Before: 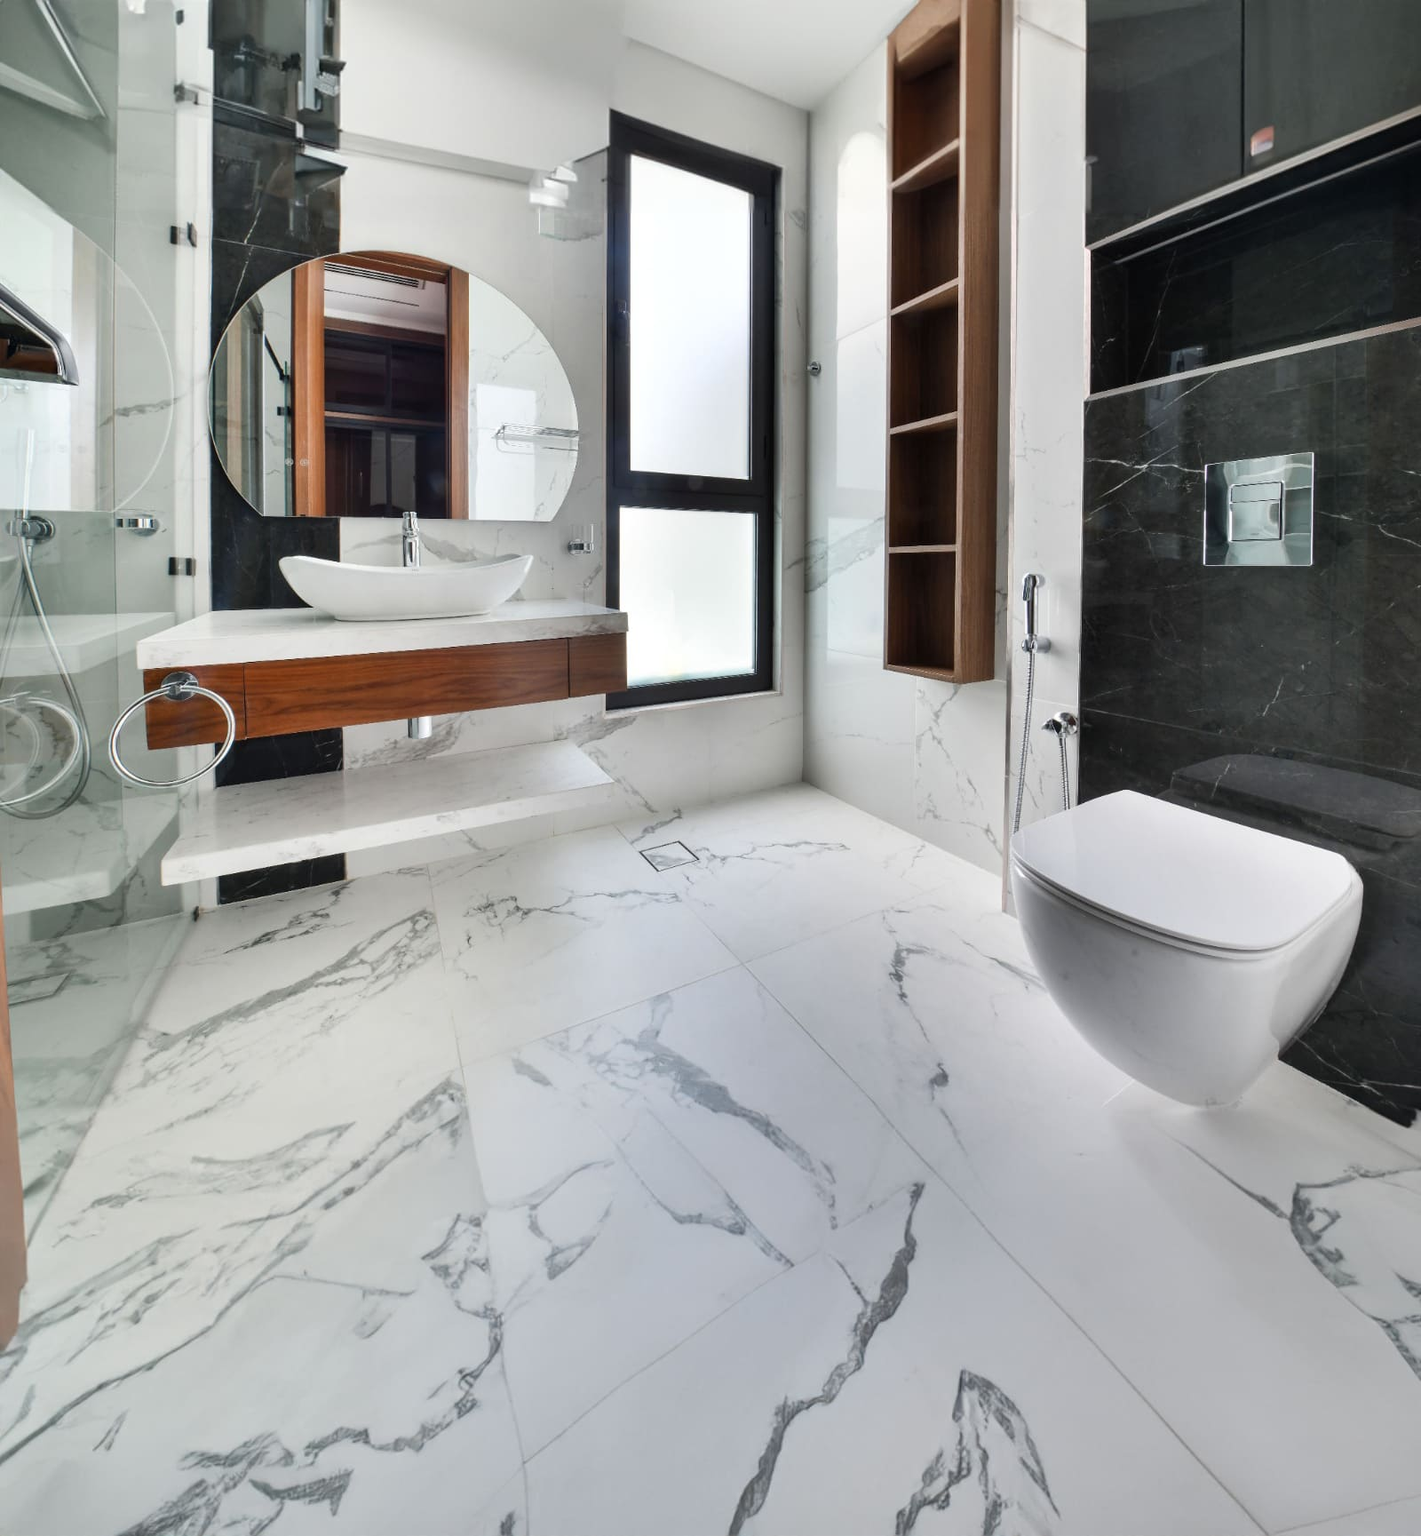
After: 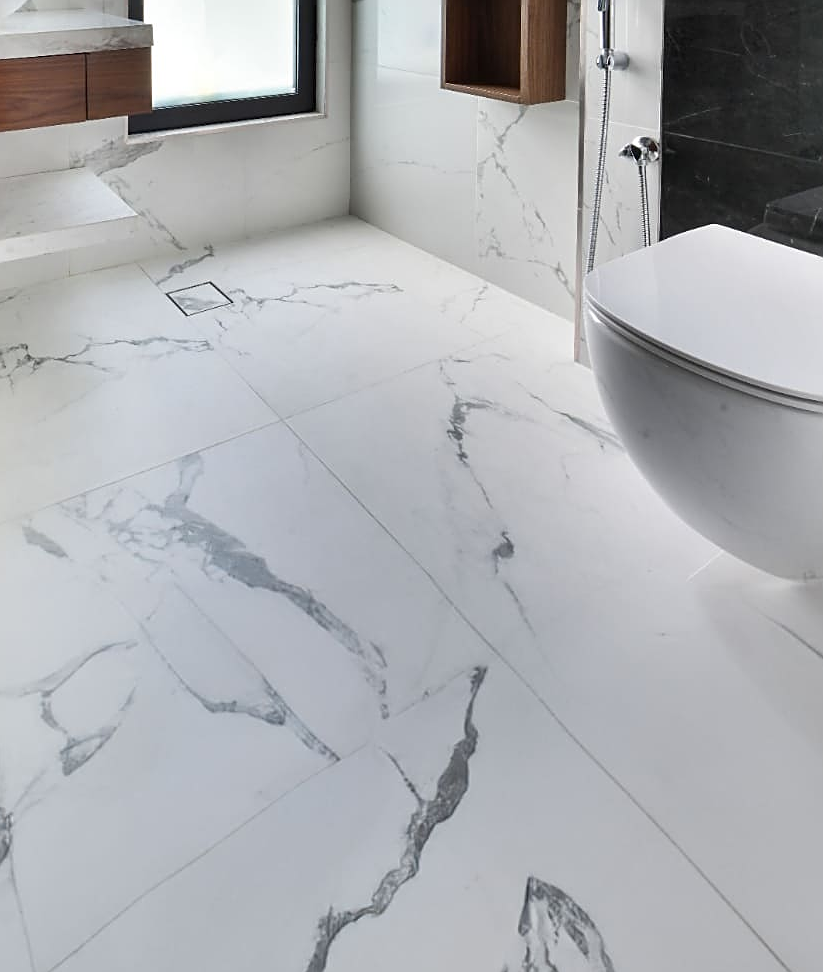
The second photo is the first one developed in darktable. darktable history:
crop: left 34.677%, top 38.509%, right 13.873%, bottom 5.225%
sharpen: on, module defaults
